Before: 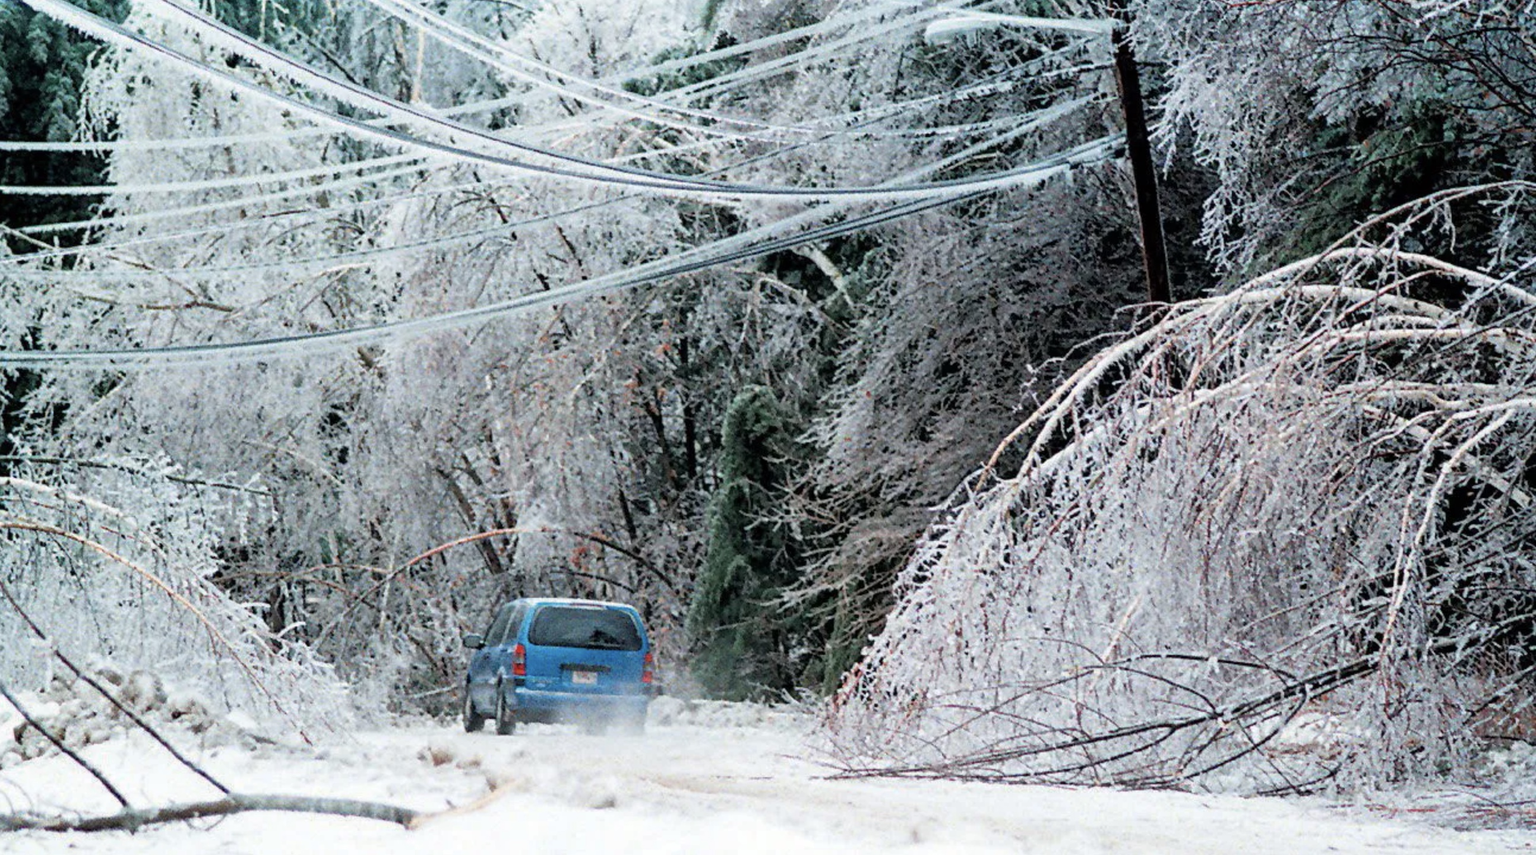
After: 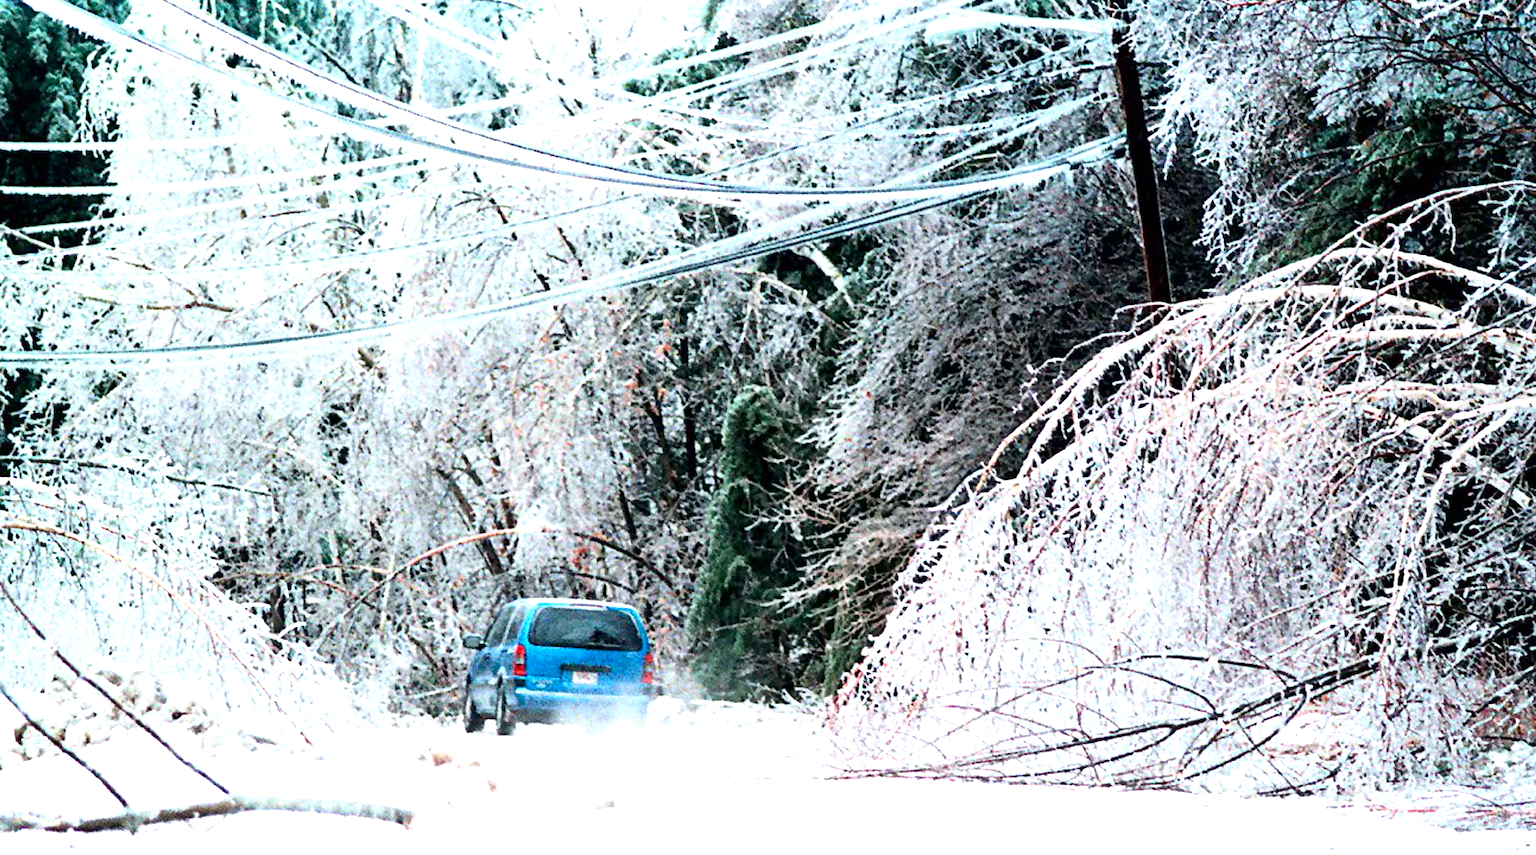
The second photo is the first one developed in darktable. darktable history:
exposure: black level correction 0, exposure 1.001 EV, compensate highlight preservation false
contrast brightness saturation: contrast 0.199, brightness -0.111, saturation 0.095
